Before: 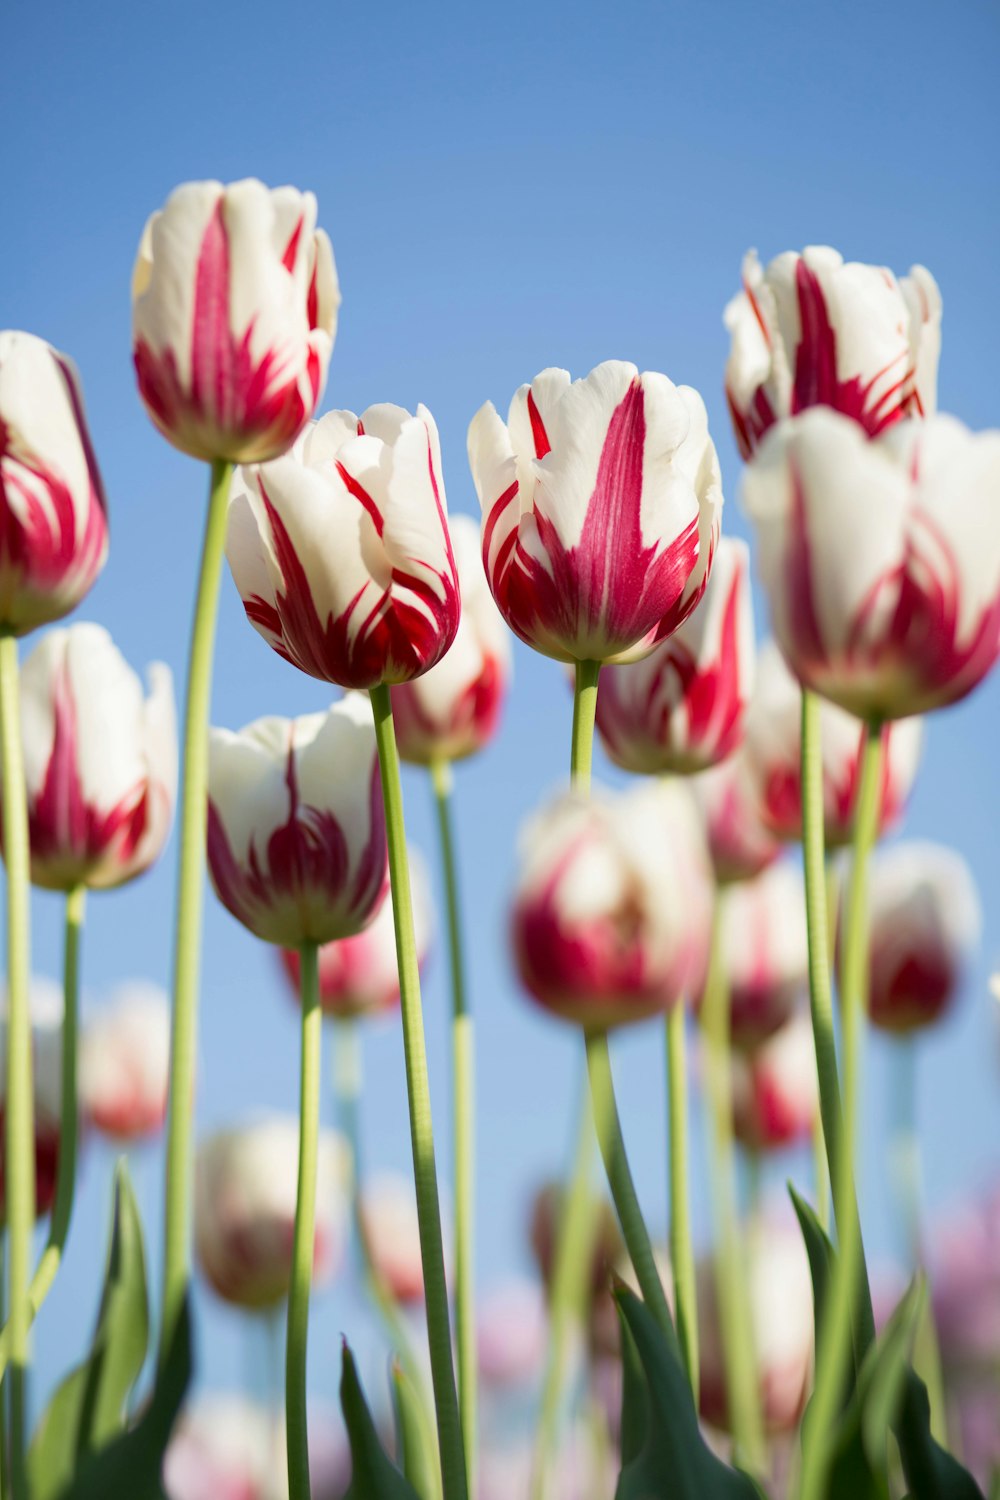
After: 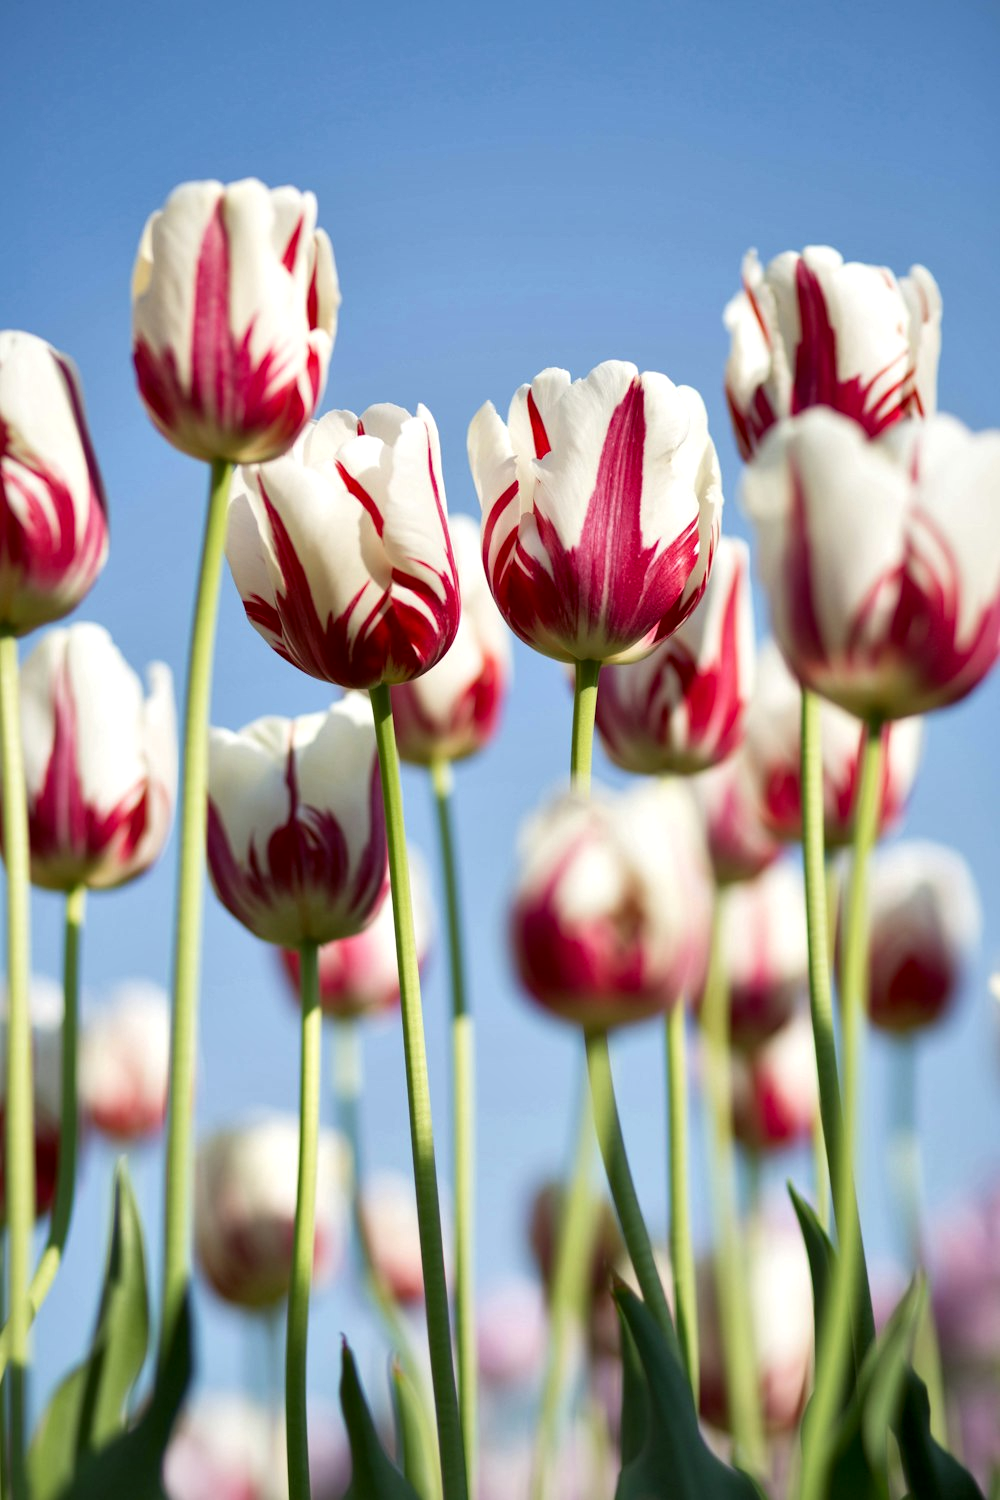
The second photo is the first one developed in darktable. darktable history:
local contrast: mode bilateral grid, contrast 50, coarseness 51, detail 150%, midtone range 0.2
